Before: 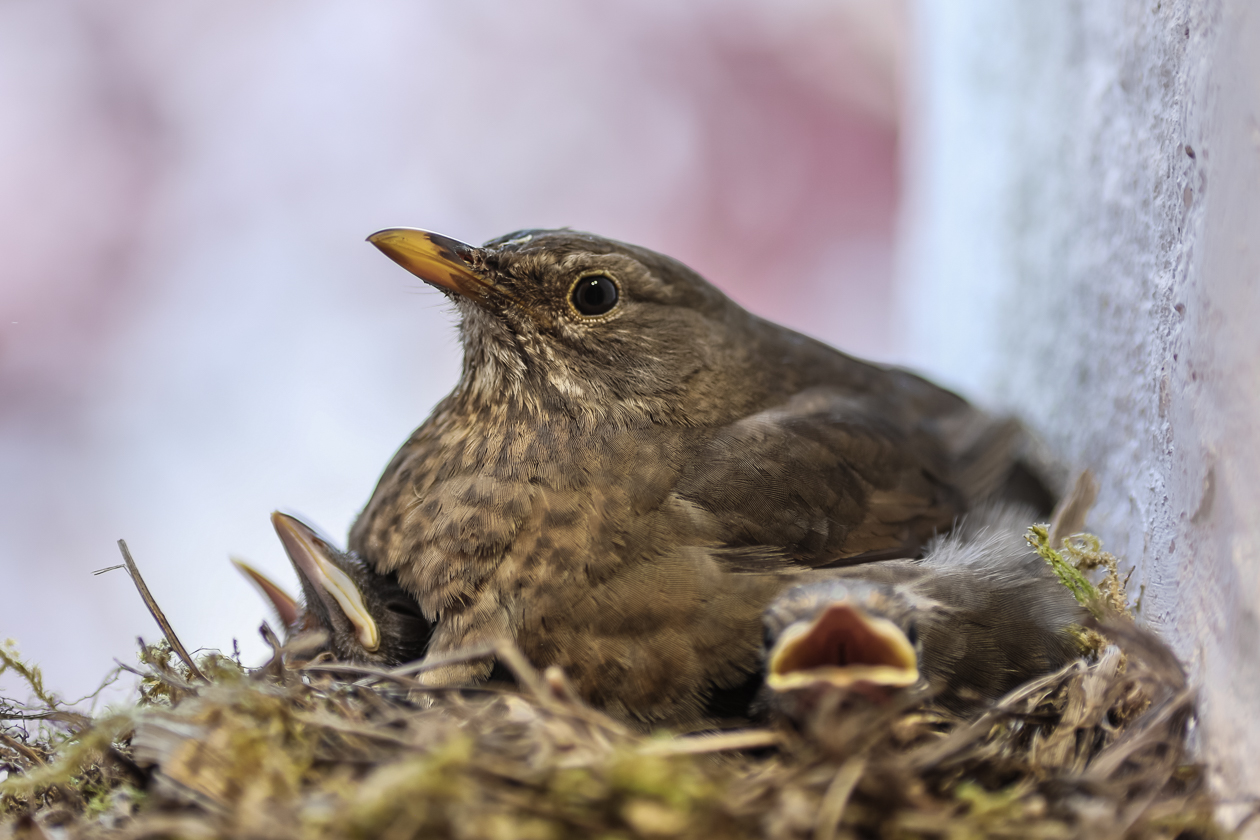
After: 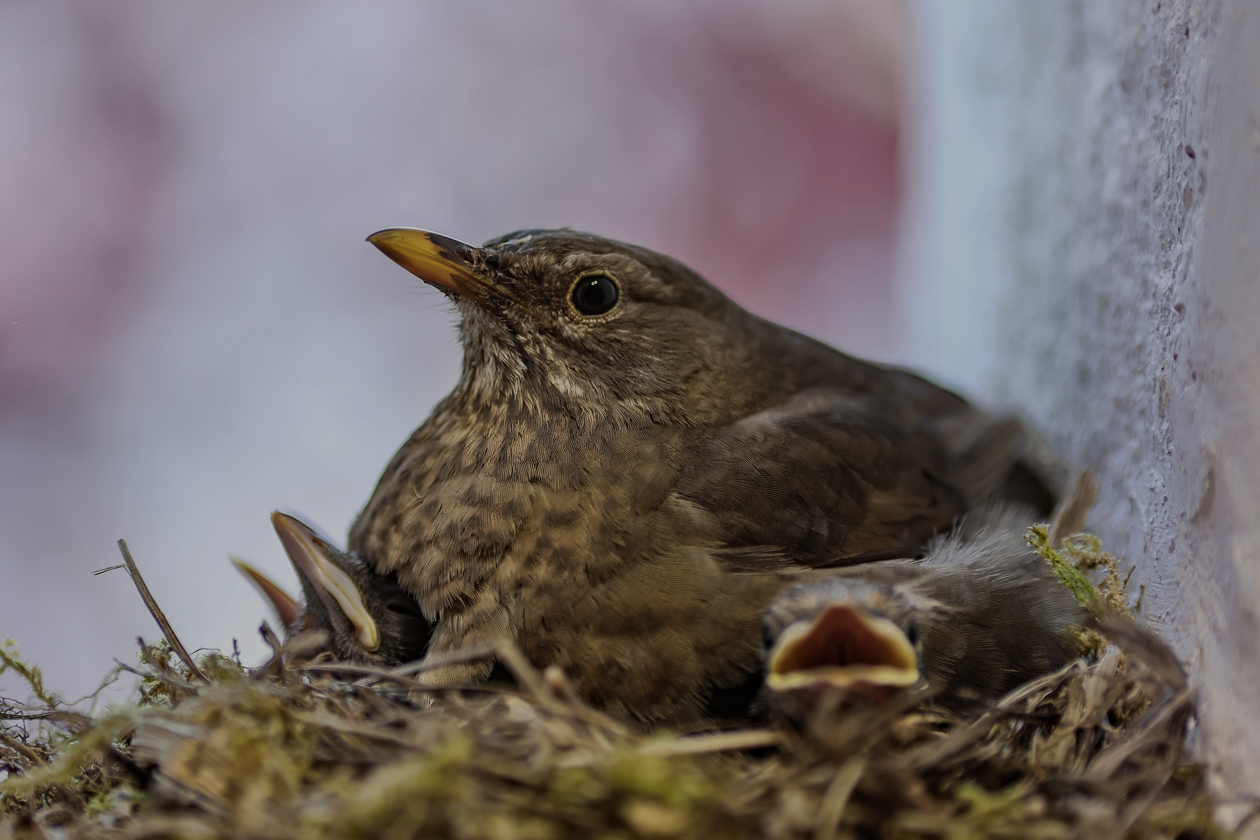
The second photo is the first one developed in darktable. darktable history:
haze removal: compatibility mode true, adaptive false
exposure: exposure -0.897 EV, compensate highlight preservation false
